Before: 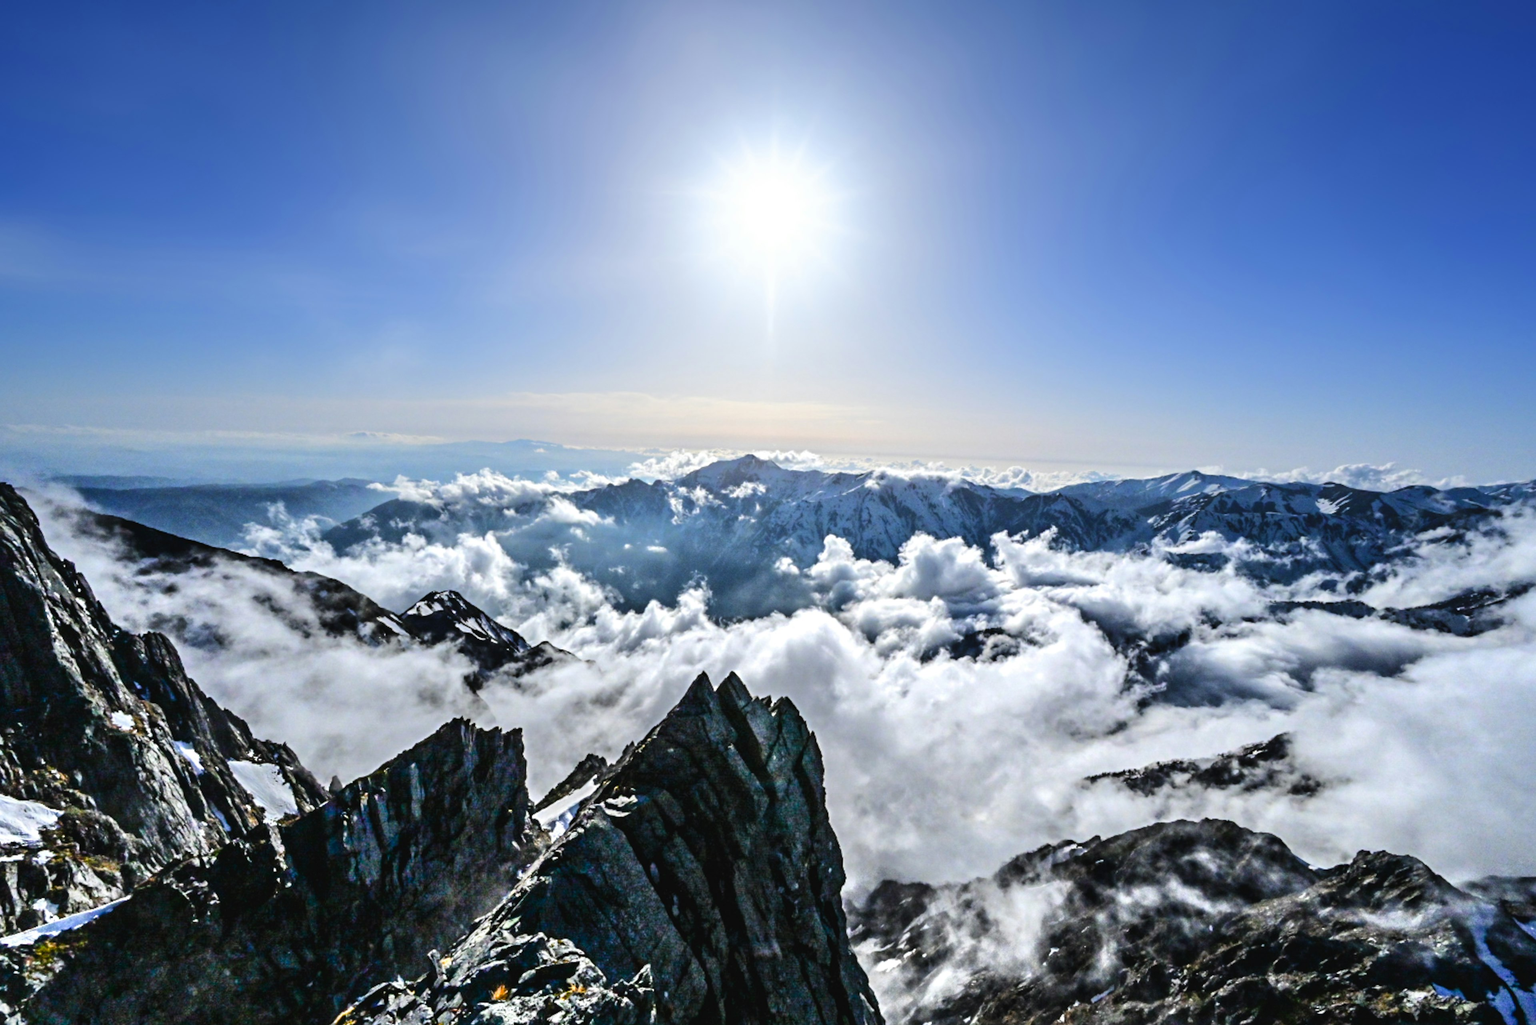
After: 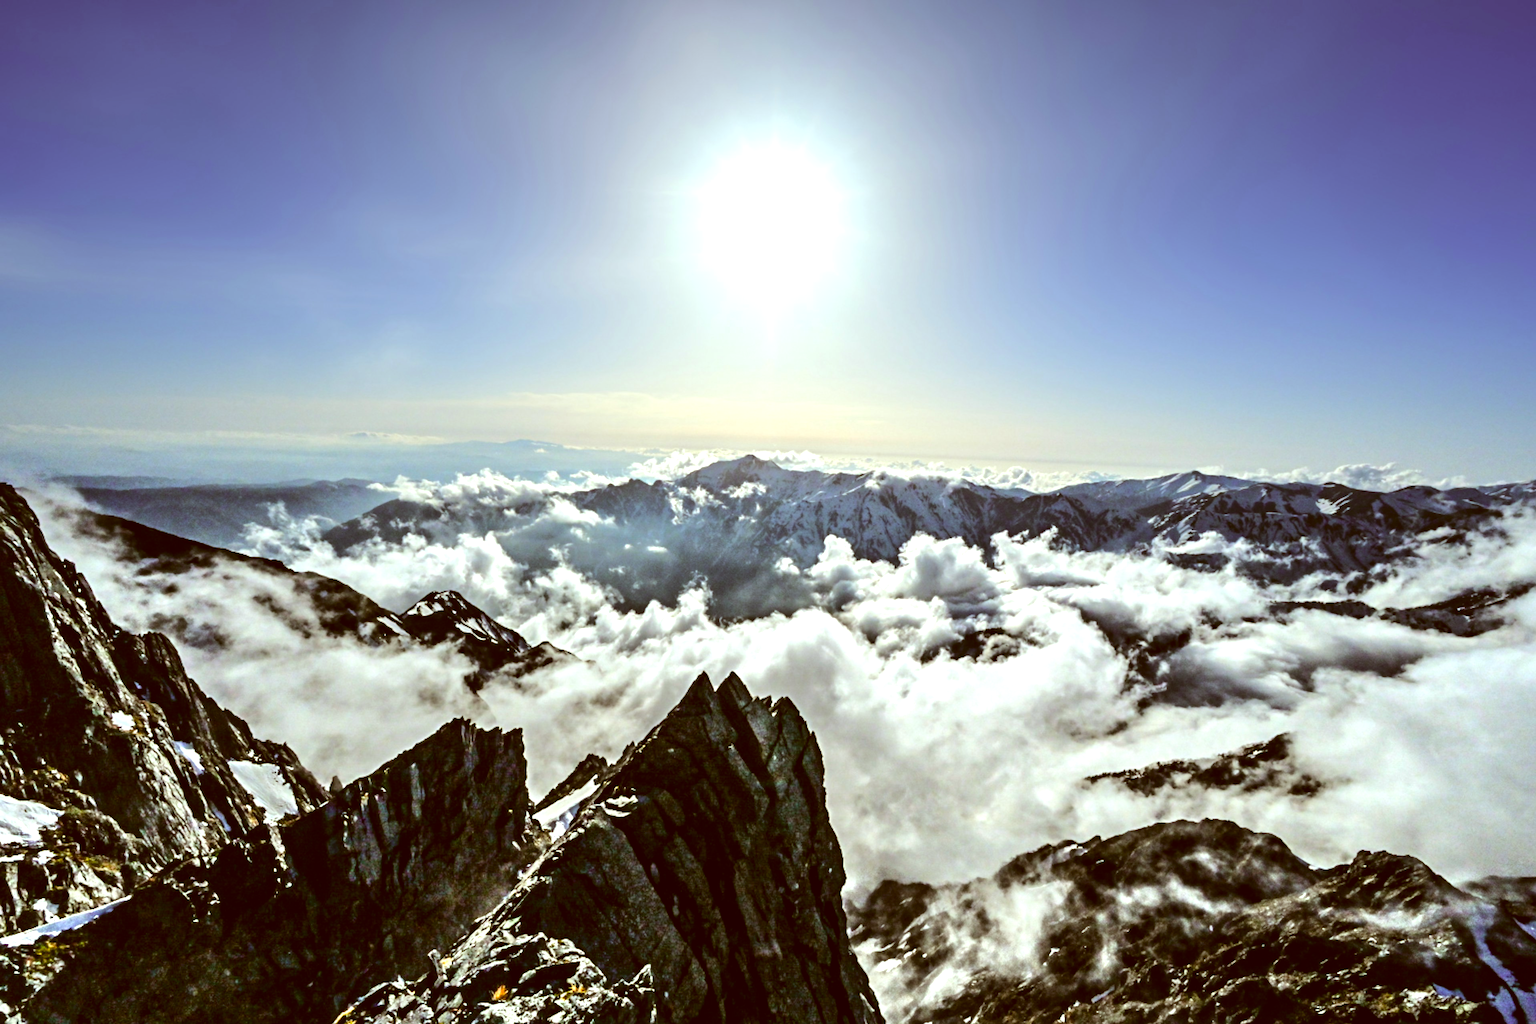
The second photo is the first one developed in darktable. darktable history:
tone equalizer: -8 EV -0.417 EV, -7 EV -0.389 EV, -6 EV -0.333 EV, -5 EV -0.222 EV, -3 EV 0.222 EV, -2 EV 0.333 EV, -1 EV 0.389 EV, +0 EV 0.417 EV, edges refinement/feathering 500, mask exposure compensation -1.57 EV, preserve details no
color correction: highlights a* -5.3, highlights b* 9.8, shadows a* 9.8, shadows b* 24.26
